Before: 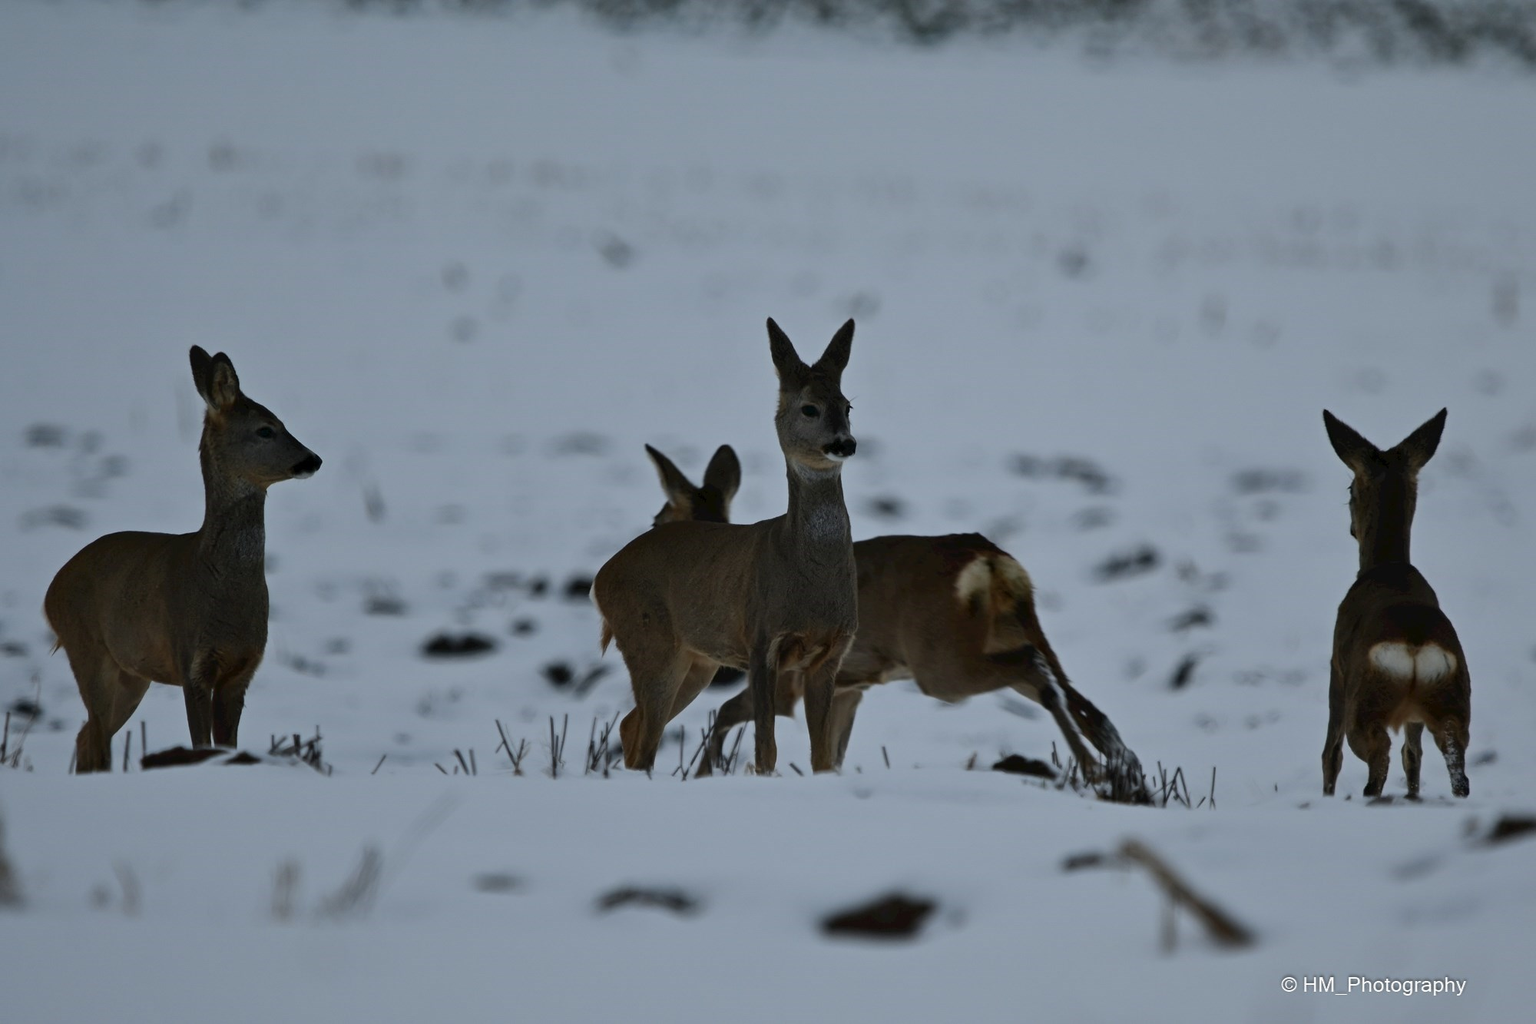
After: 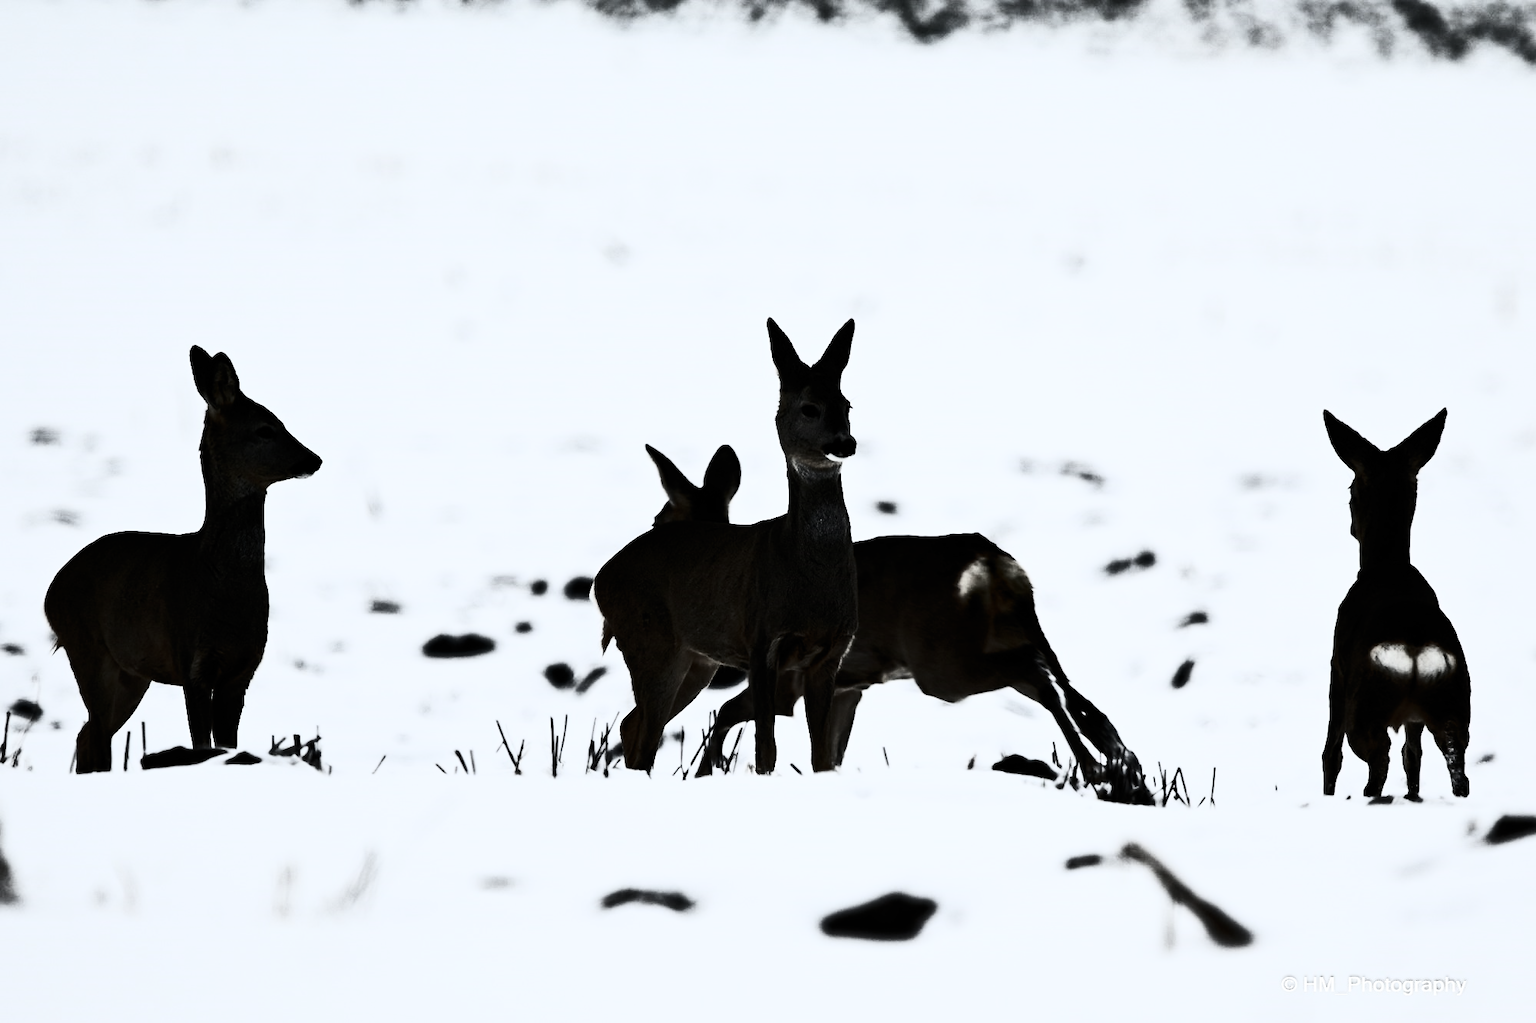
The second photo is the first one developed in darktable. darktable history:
exposure: black level correction 0, exposure 0.695 EV, compensate exposure bias true, compensate highlight preservation false
filmic rgb: black relative exposure -5.08 EV, white relative exposure 3.98 EV, threshold 2.96 EV, hardness 2.9, contrast 1.299, highlights saturation mix -29.91%, preserve chrominance RGB euclidean norm, color science v5 (2021), iterations of high-quality reconstruction 0, contrast in shadows safe, contrast in highlights safe, enable highlight reconstruction true
contrast brightness saturation: contrast 0.95, brightness 0.195
